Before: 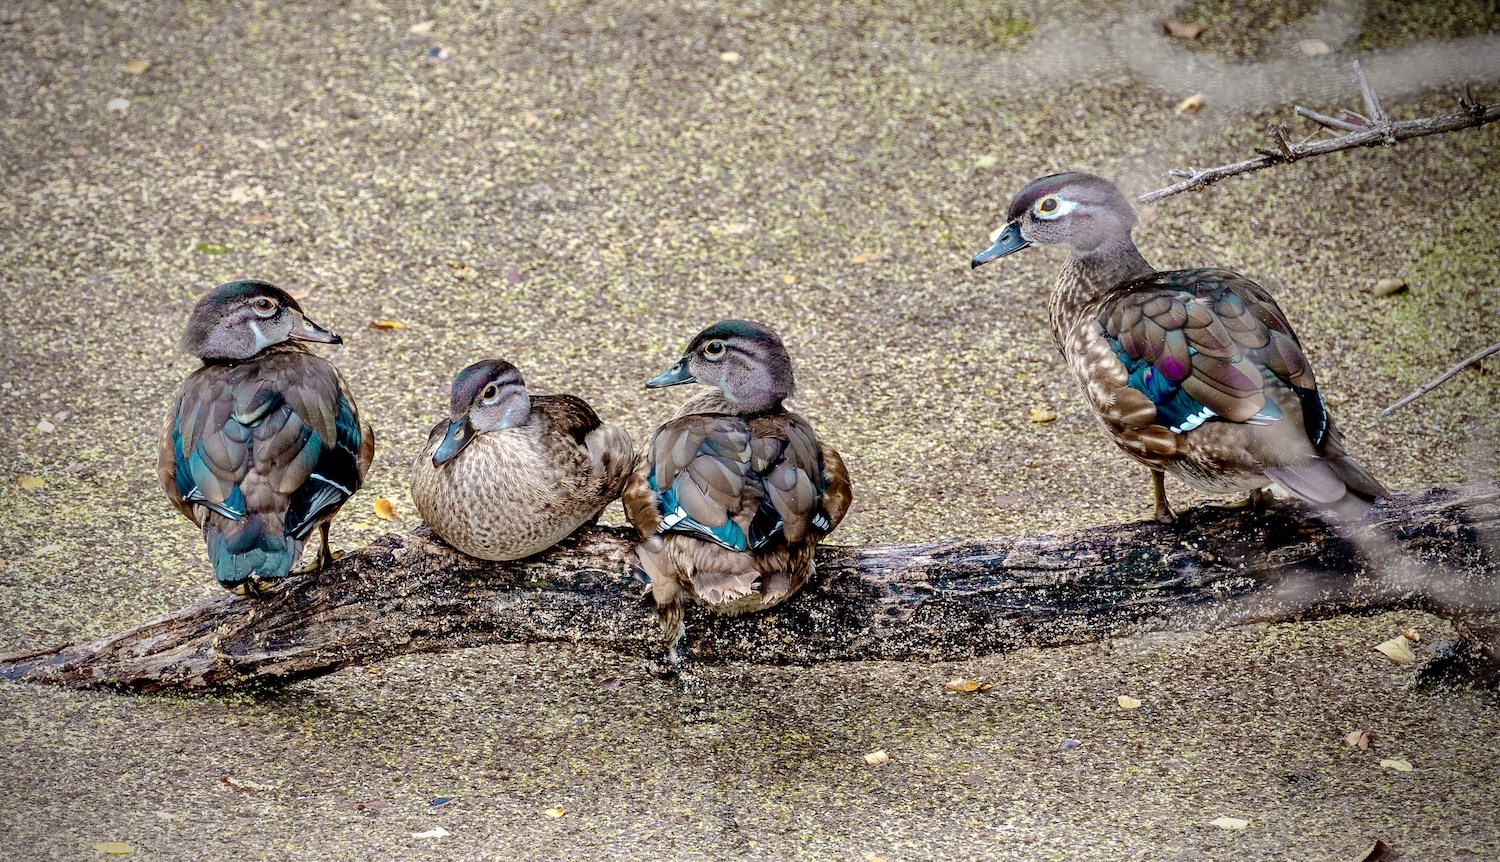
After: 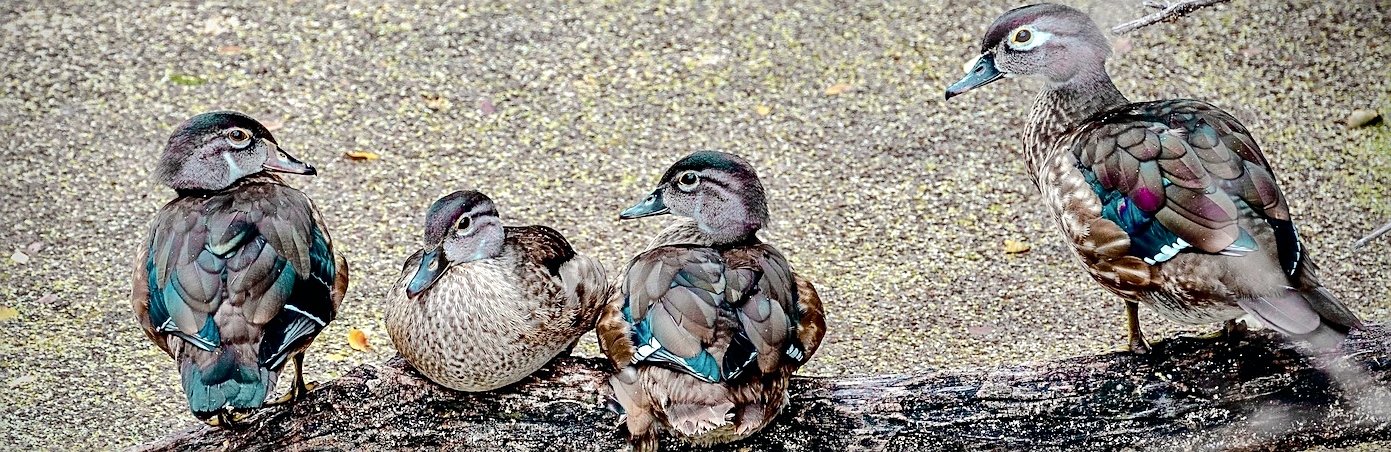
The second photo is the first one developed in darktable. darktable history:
crop: left 1.748%, top 19.617%, right 5.481%, bottom 27.919%
sharpen: on, module defaults
tone curve: curves: ch0 [(0, 0) (0.081, 0.044) (0.185, 0.145) (0.283, 0.273) (0.405, 0.449) (0.495, 0.554) (0.686, 0.743) (0.826, 0.853) (0.978, 0.988)]; ch1 [(0, 0) (0.147, 0.166) (0.321, 0.362) (0.371, 0.402) (0.423, 0.426) (0.479, 0.472) (0.505, 0.497) (0.521, 0.506) (0.551, 0.546) (0.586, 0.571) (0.625, 0.638) (0.68, 0.715) (1, 1)]; ch2 [(0, 0) (0.346, 0.378) (0.404, 0.427) (0.502, 0.498) (0.531, 0.517) (0.547, 0.526) (0.582, 0.571) (0.629, 0.626) (0.717, 0.678) (1, 1)], color space Lab, independent channels, preserve colors none
